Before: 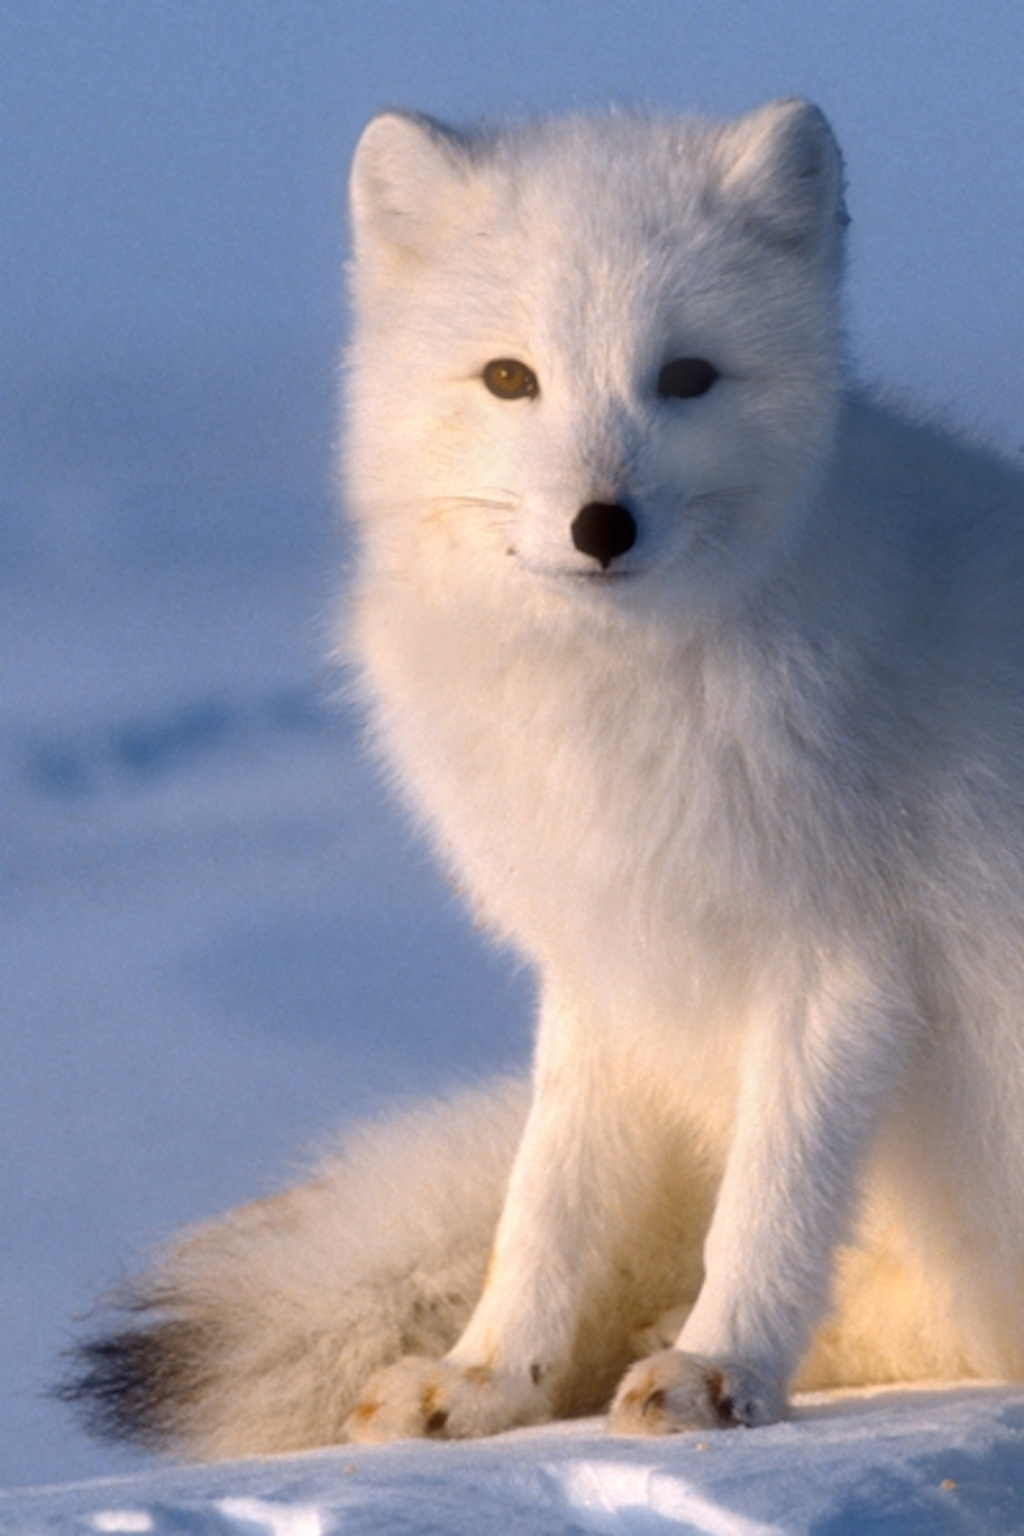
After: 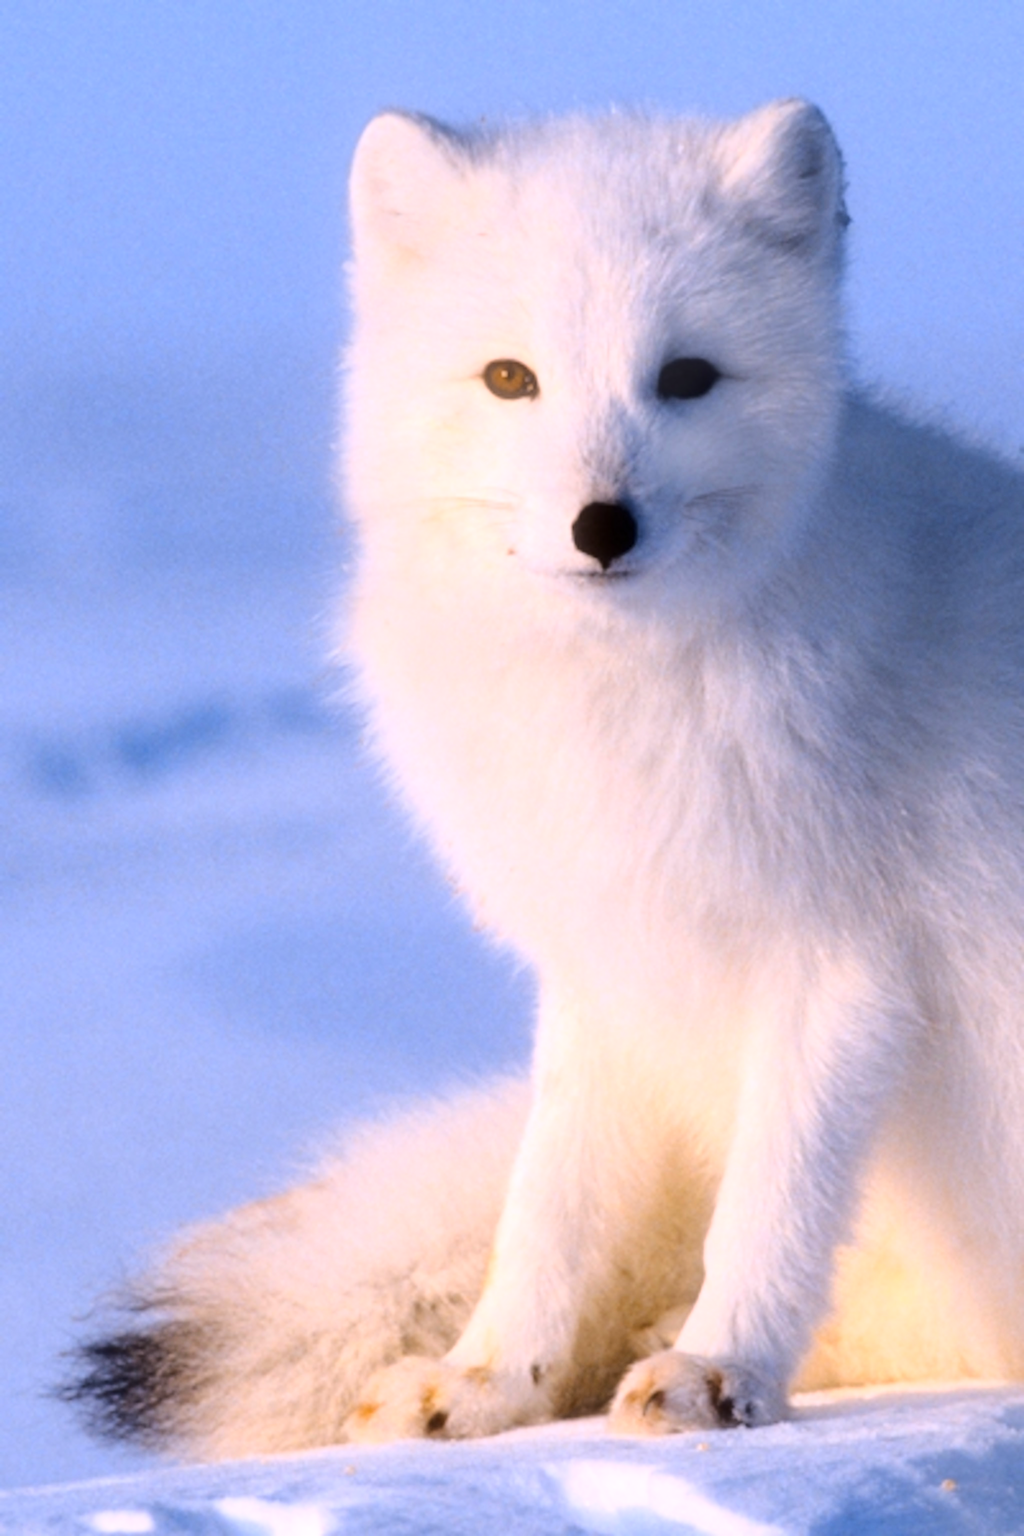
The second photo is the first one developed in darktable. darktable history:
color calibration: output R [1.063, -0.012, -0.003, 0], output B [-0.079, 0.047, 1, 0], illuminant F (fluorescent), F source F9 (Cool White Deluxe 4150 K) – high CRI, x 0.375, y 0.373, temperature 4160.67 K, saturation algorithm version 1 (2020)
base curve: curves: ch0 [(0, 0) (0.028, 0.03) (0.121, 0.232) (0.46, 0.748) (0.859, 0.968) (1, 1)]
